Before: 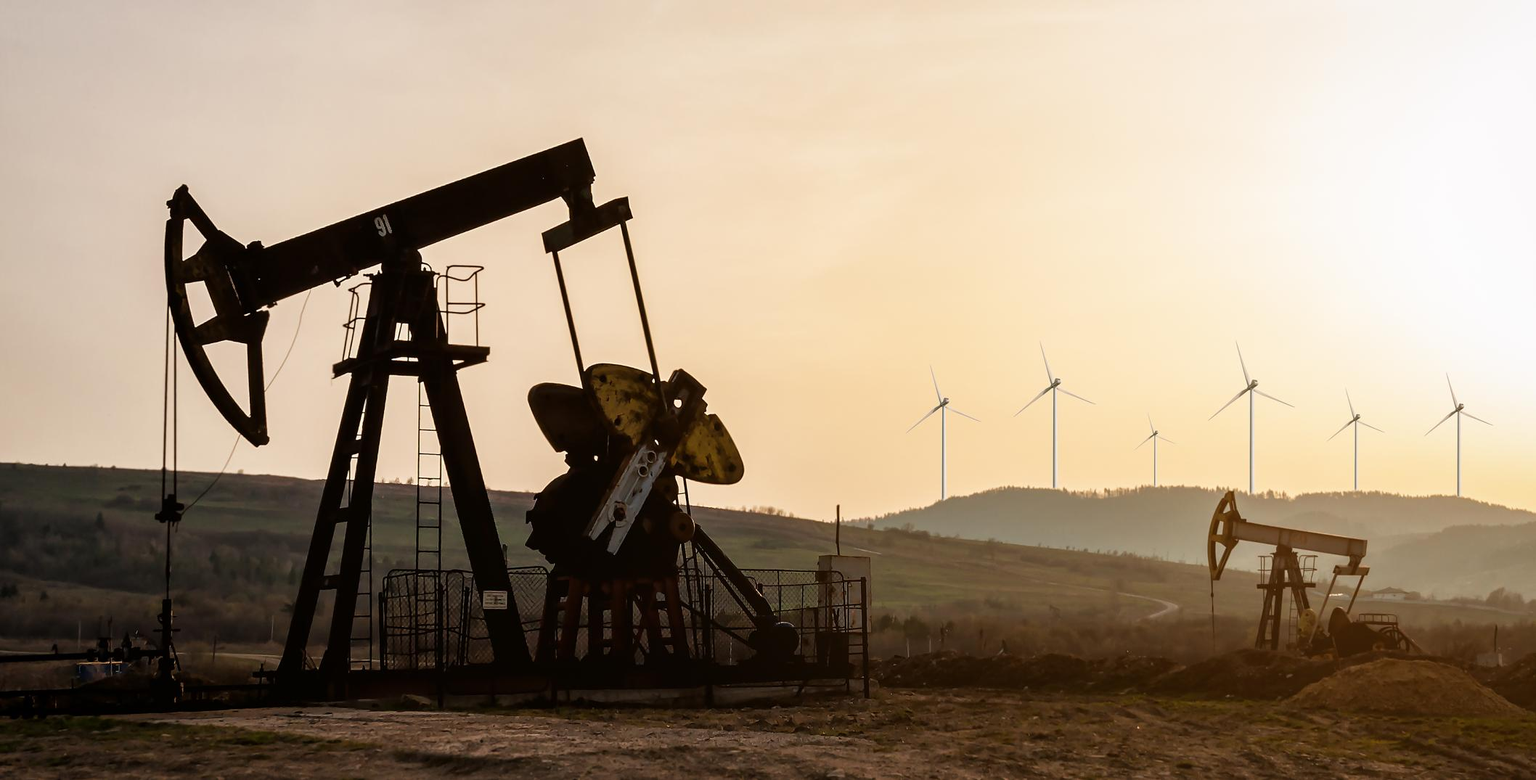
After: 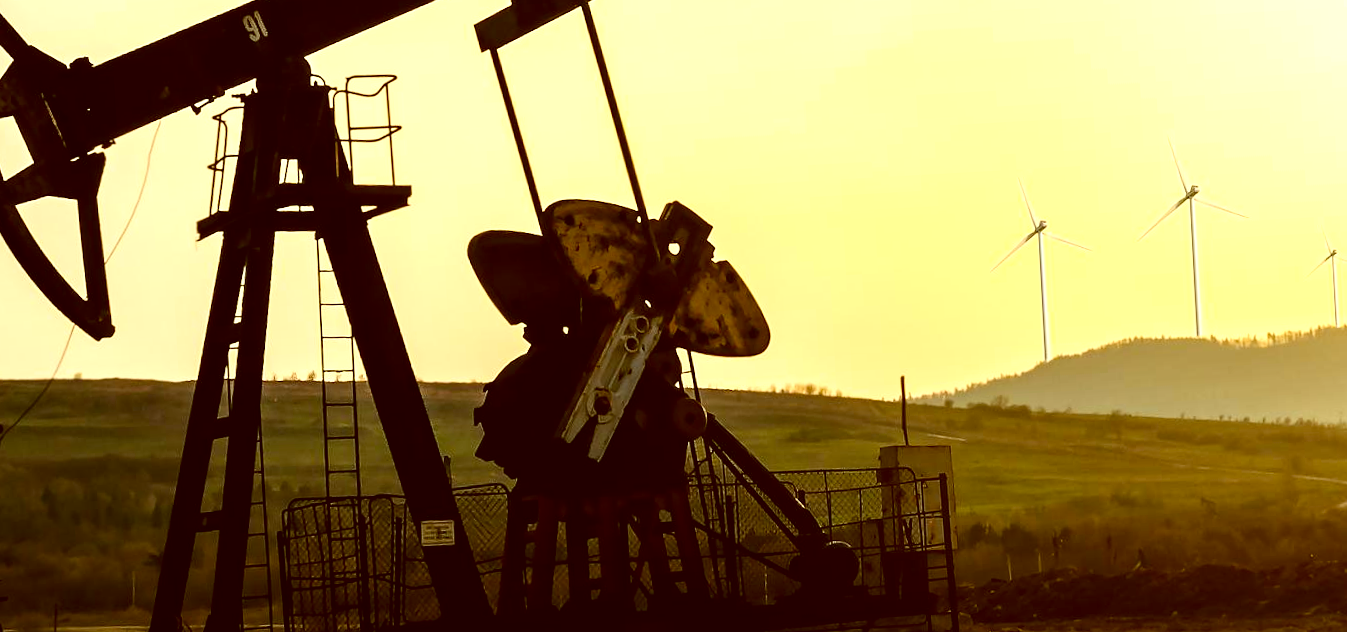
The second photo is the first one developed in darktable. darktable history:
local contrast: highlights 100%, shadows 100%, detail 120%, midtone range 0.2
exposure: black level correction 0, exposure 0.7 EV, compensate exposure bias true, compensate highlight preservation false
graduated density: rotation -180°, offset 27.42
crop: left 13.312%, top 31.28%, right 24.627%, bottom 15.582%
color contrast: green-magenta contrast 0.8, blue-yellow contrast 1.1, unbound 0
rotate and perspective: rotation -3.18°, automatic cropping off
color correction: highlights a* -5.3, highlights b* 9.8, shadows a* 9.8, shadows b* 24.26
contrast brightness saturation: contrast 0.16, saturation 0.32
